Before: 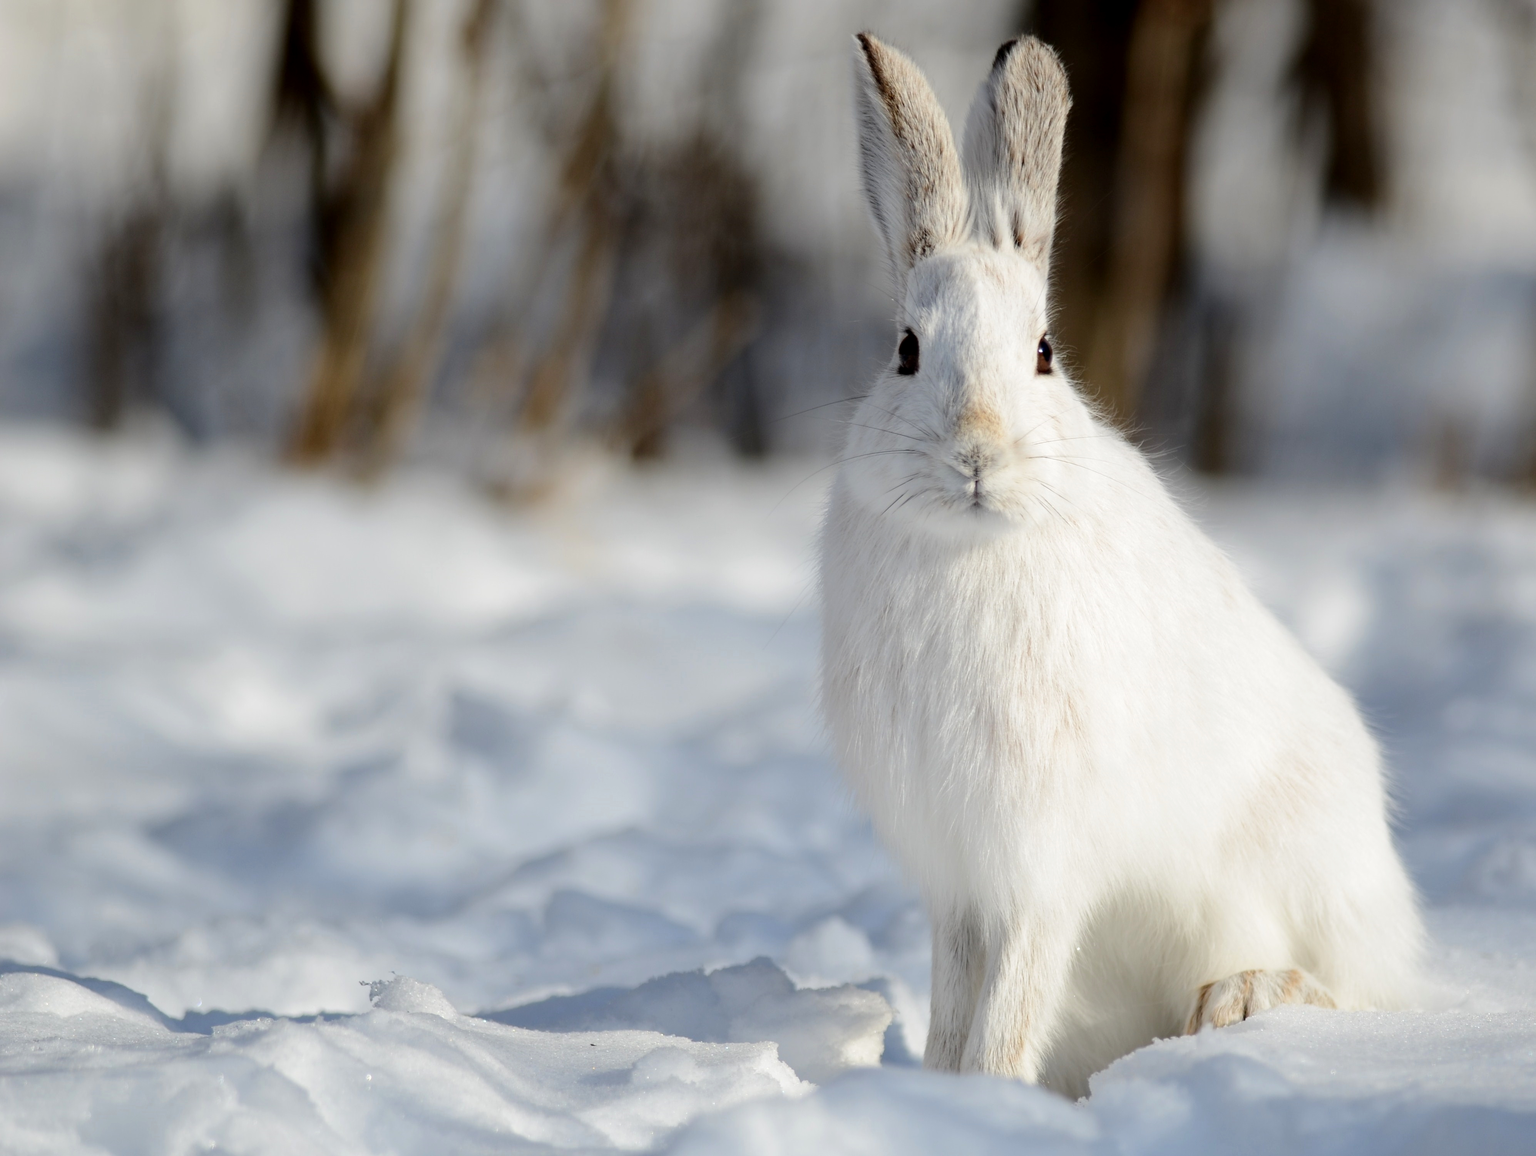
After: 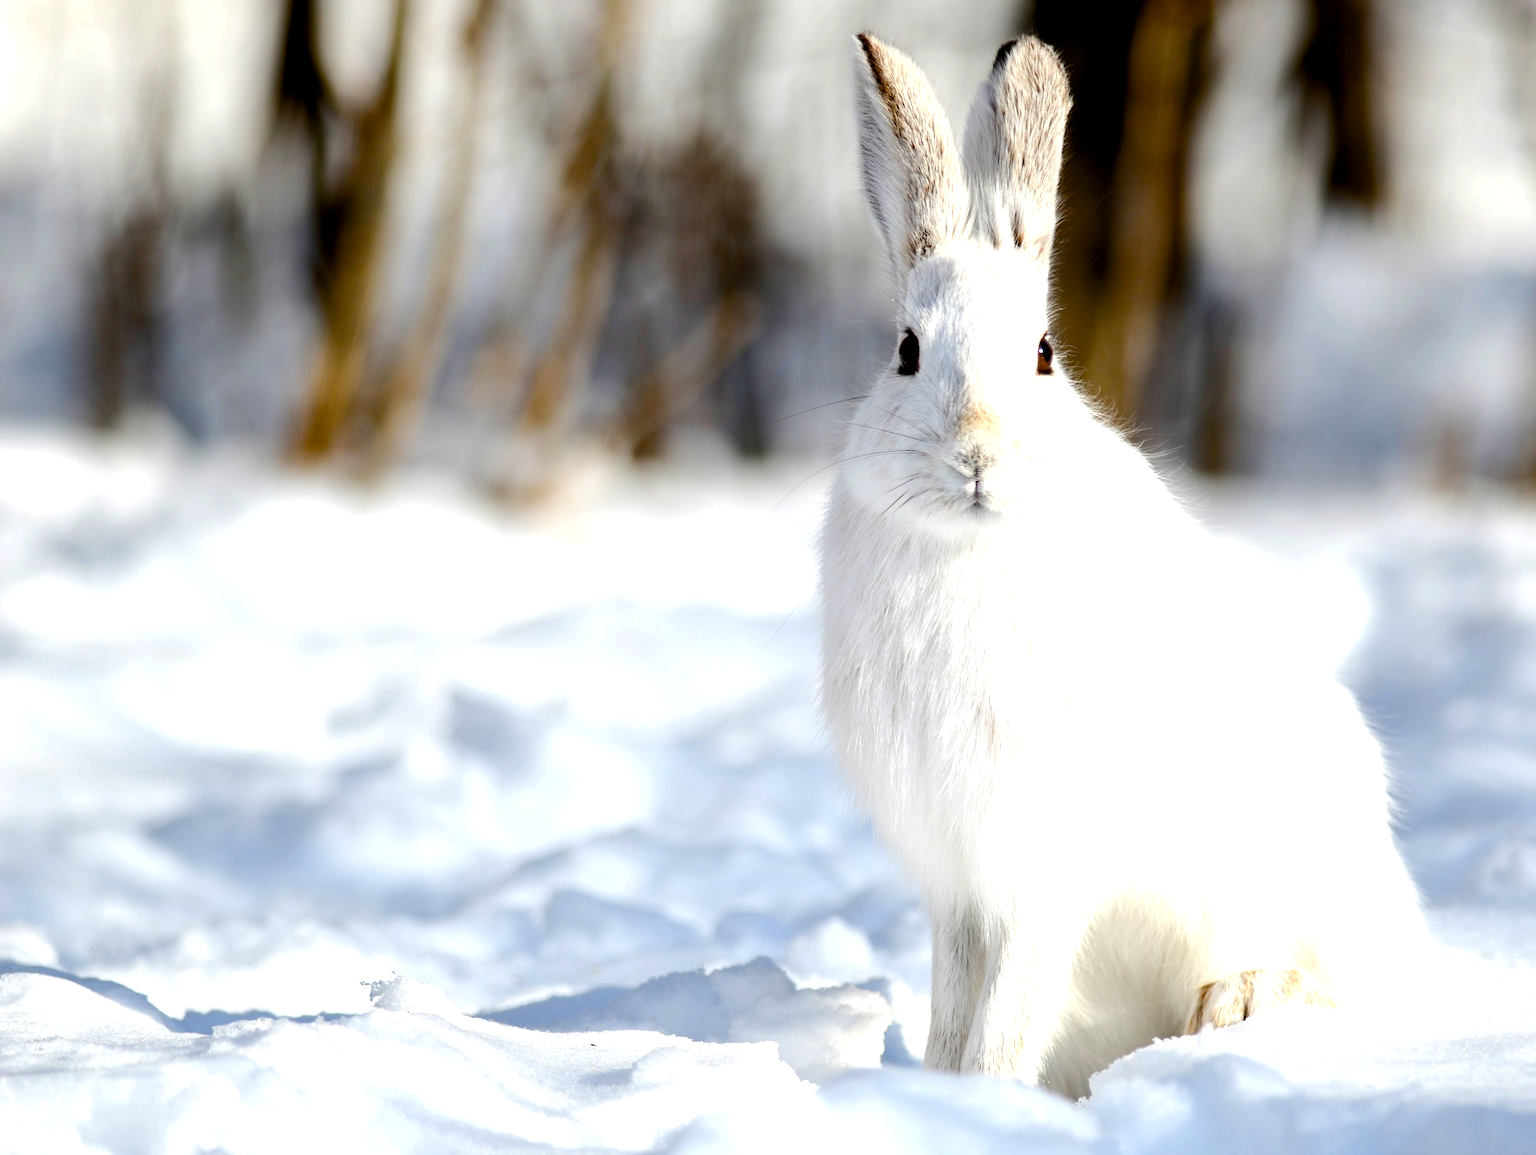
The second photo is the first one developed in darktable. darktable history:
shadows and highlights: shadows 20.55, highlights -20.99, soften with gaussian
exposure: black level correction 0, exposure 0.7 EV, compensate exposure bias true, compensate highlight preservation false
color balance rgb: global offset › luminance -0.51%, perceptual saturation grading › global saturation 27.53%, perceptual saturation grading › highlights -25%, perceptual saturation grading › shadows 25%, perceptual brilliance grading › highlights 6.62%, perceptual brilliance grading › mid-tones 17.07%, perceptual brilliance grading › shadows -5.23%
sharpen: radius 1.272, amount 0.305, threshold 0
